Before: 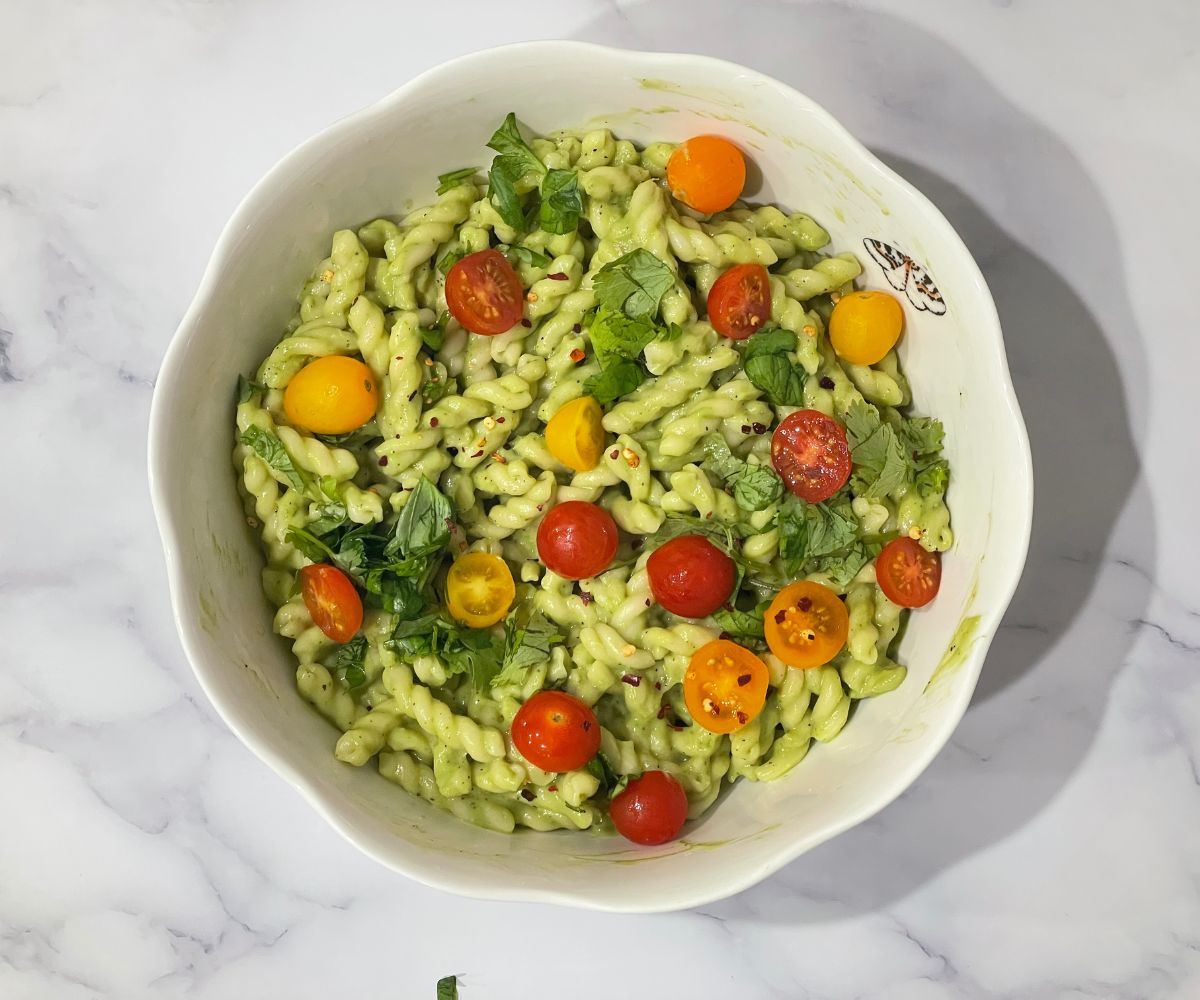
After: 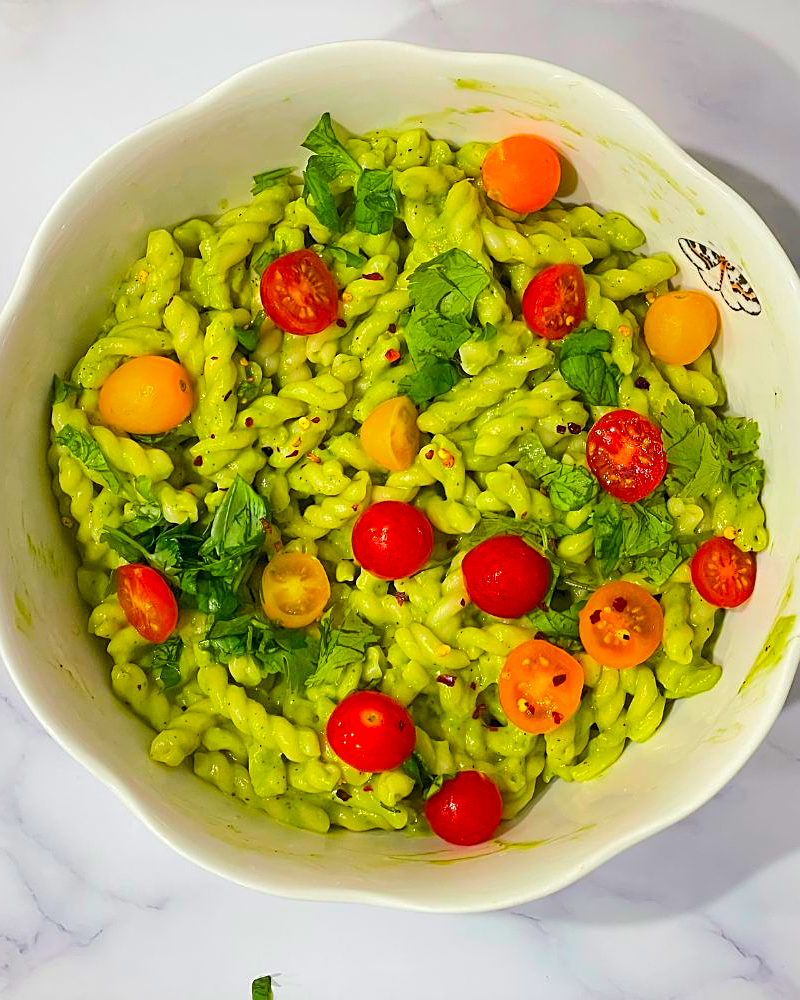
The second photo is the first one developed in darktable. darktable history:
contrast brightness saturation: brightness -0.02, saturation 0.35
sharpen: on, module defaults
color balance rgb: perceptual saturation grading › global saturation 25%, perceptual brilliance grading › mid-tones 10%, perceptual brilliance grading › shadows 15%, global vibrance 20%
crop and rotate: left 15.446%, right 17.836%
